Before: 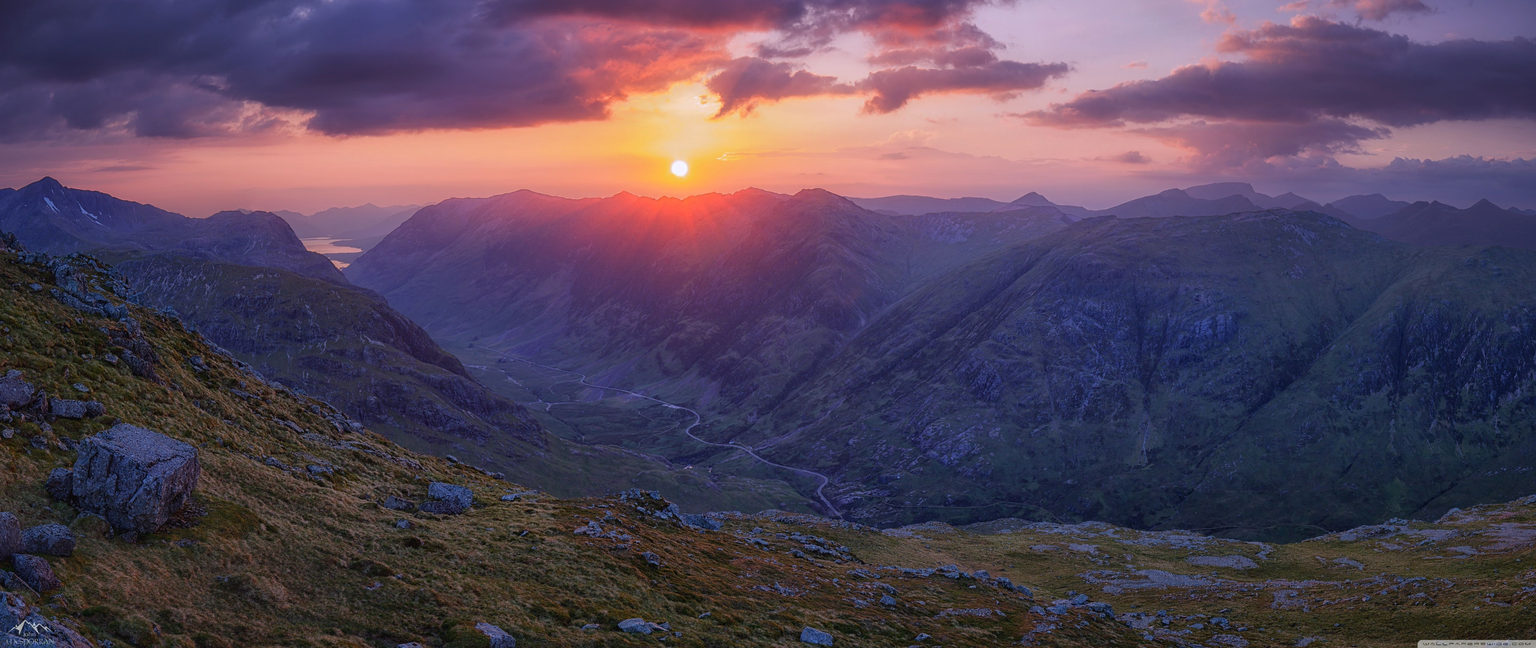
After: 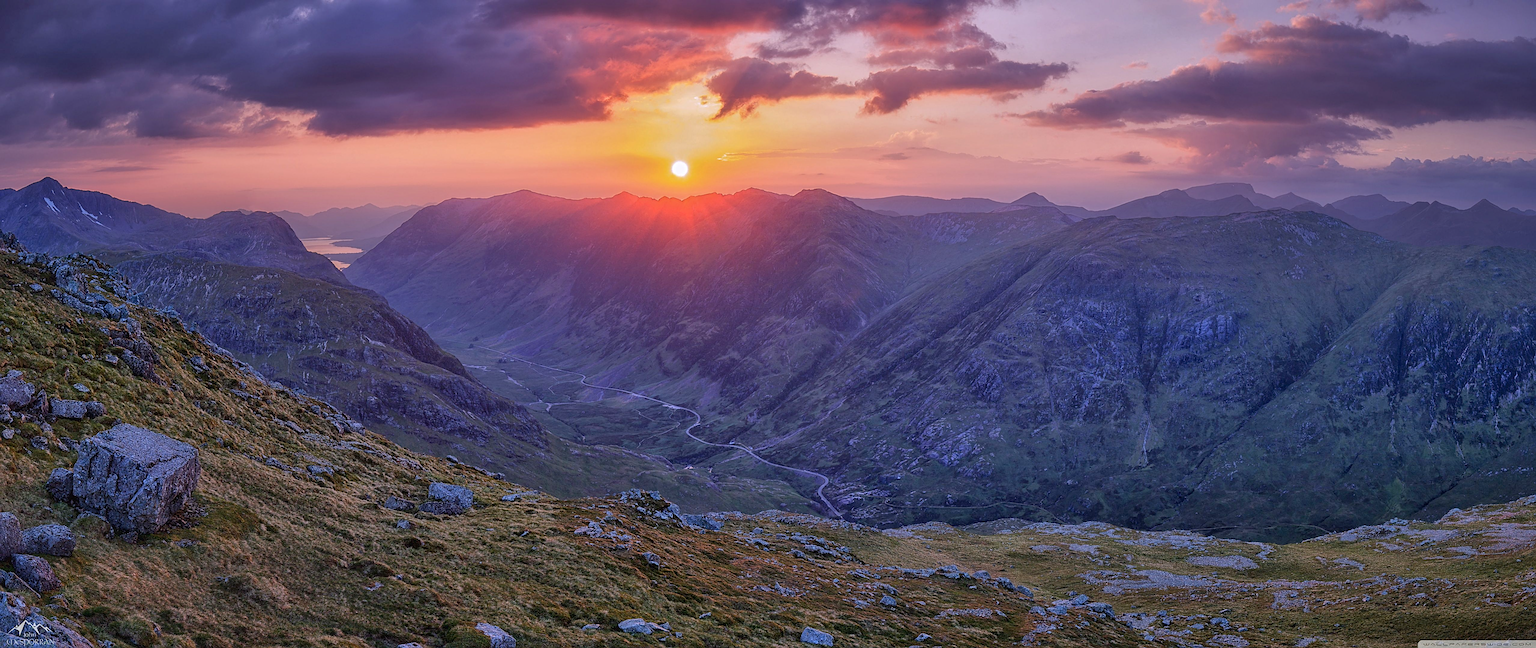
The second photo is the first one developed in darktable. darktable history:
shadows and highlights: soften with gaussian
local contrast: highlights 100%, shadows 100%, detail 120%, midtone range 0.2
sharpen: on, module defaults
